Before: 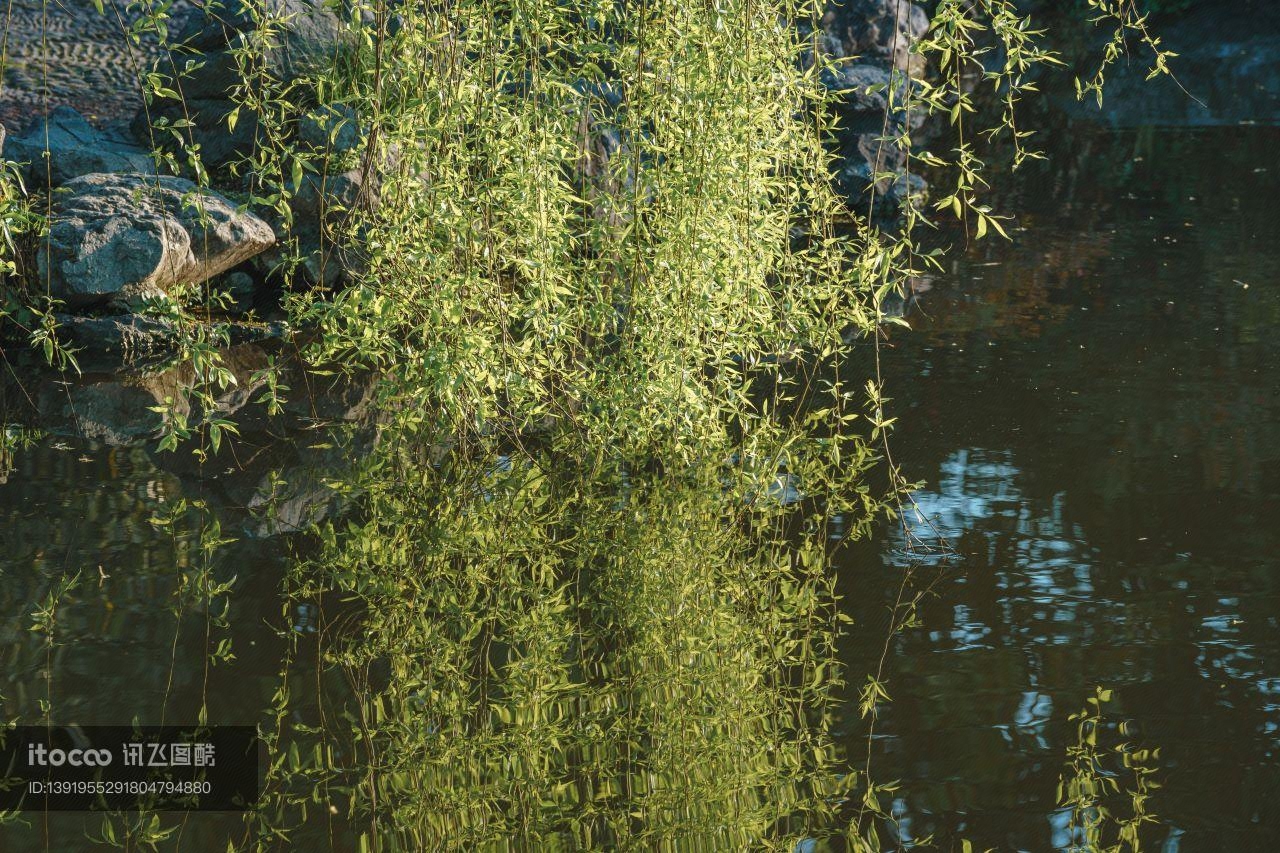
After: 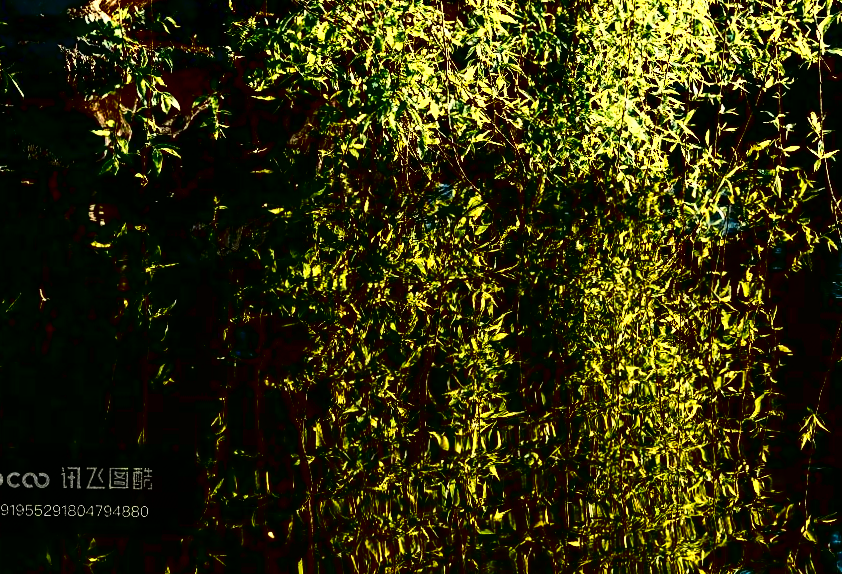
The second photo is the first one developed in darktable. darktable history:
contrast brightness saturation: contrast 0.786, brightness -0.986, saturation 0.999
crop and rotate: angle -0.665°, left 3.762%, top 31.495%, right 29.299%
color zones: curves: ch0 [(0.018, 0.548) (0.197, 0.654) (0.425, 0.447) (0.605, 0.658) (0.732, 0.579)]; ch1 [(0.105, 0.531) (0.224, 0.531) (0.386, 0.39) (0.618, 0.456) (0.732, 0.456) (0.956, 0.421)]; ch2 [(0.039, 0.583) (0.215, 0.465) (0.399, 0.544) (0.465, 0.548) (0.614, 0.447) (0.724, 0.43) (0.882, 0.623) (0.956, 0.632)]
